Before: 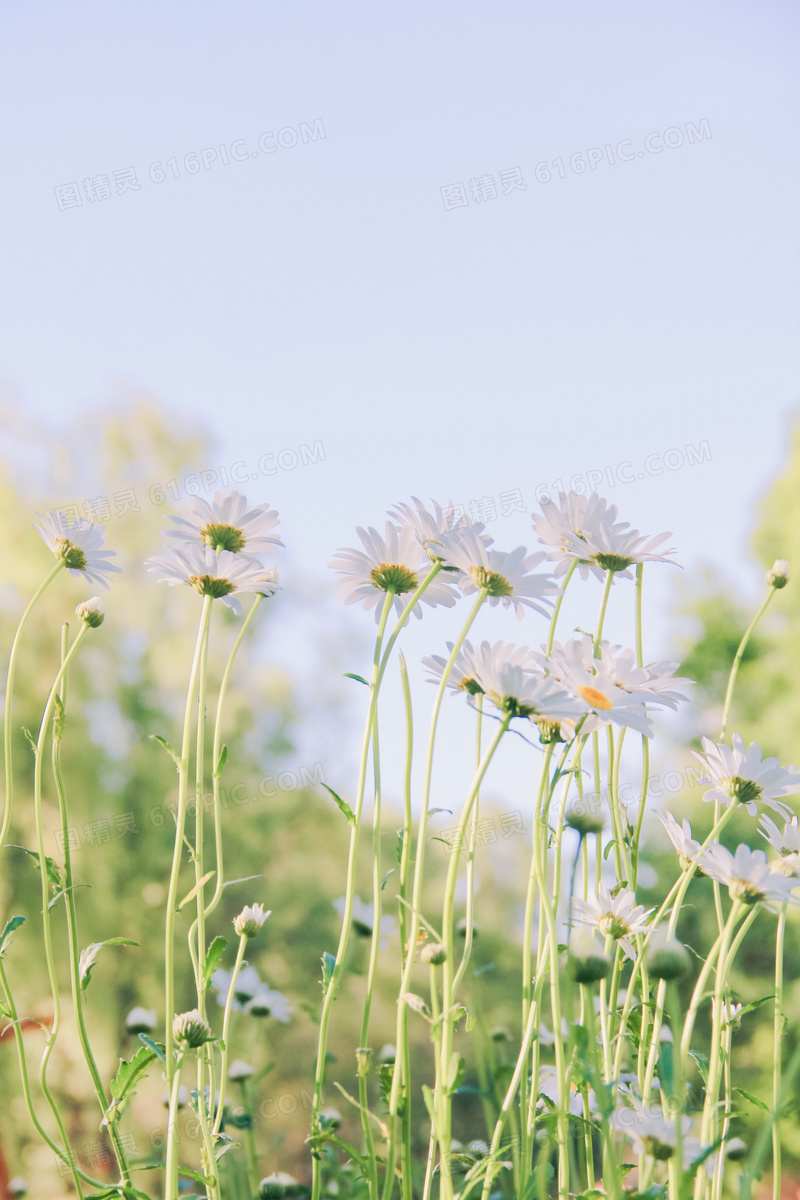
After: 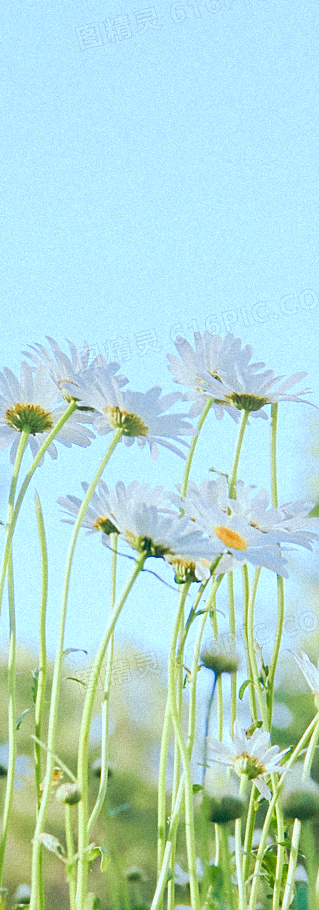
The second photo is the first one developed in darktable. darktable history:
sharpen: on, module defaults
color balance: lift [1.003, 0.993, 1.001, 1.007], gamma [1.018, 1.072, 0.959, 0.928], gain [0.974, 0.873, 1.031, 1.127]
color balance rgb: linear chroma grading › global chroma 10%, perceptual saturation grading › global saturation 5%, perceptual brilliance grading › global brilliance 4%, global vibrance 7%, saturation formula JzAzBz (2021)
crop: left 45.721%, top 13.393%, right 14.118%, bottom 10.01%
grain: mid-tones bias 0%
